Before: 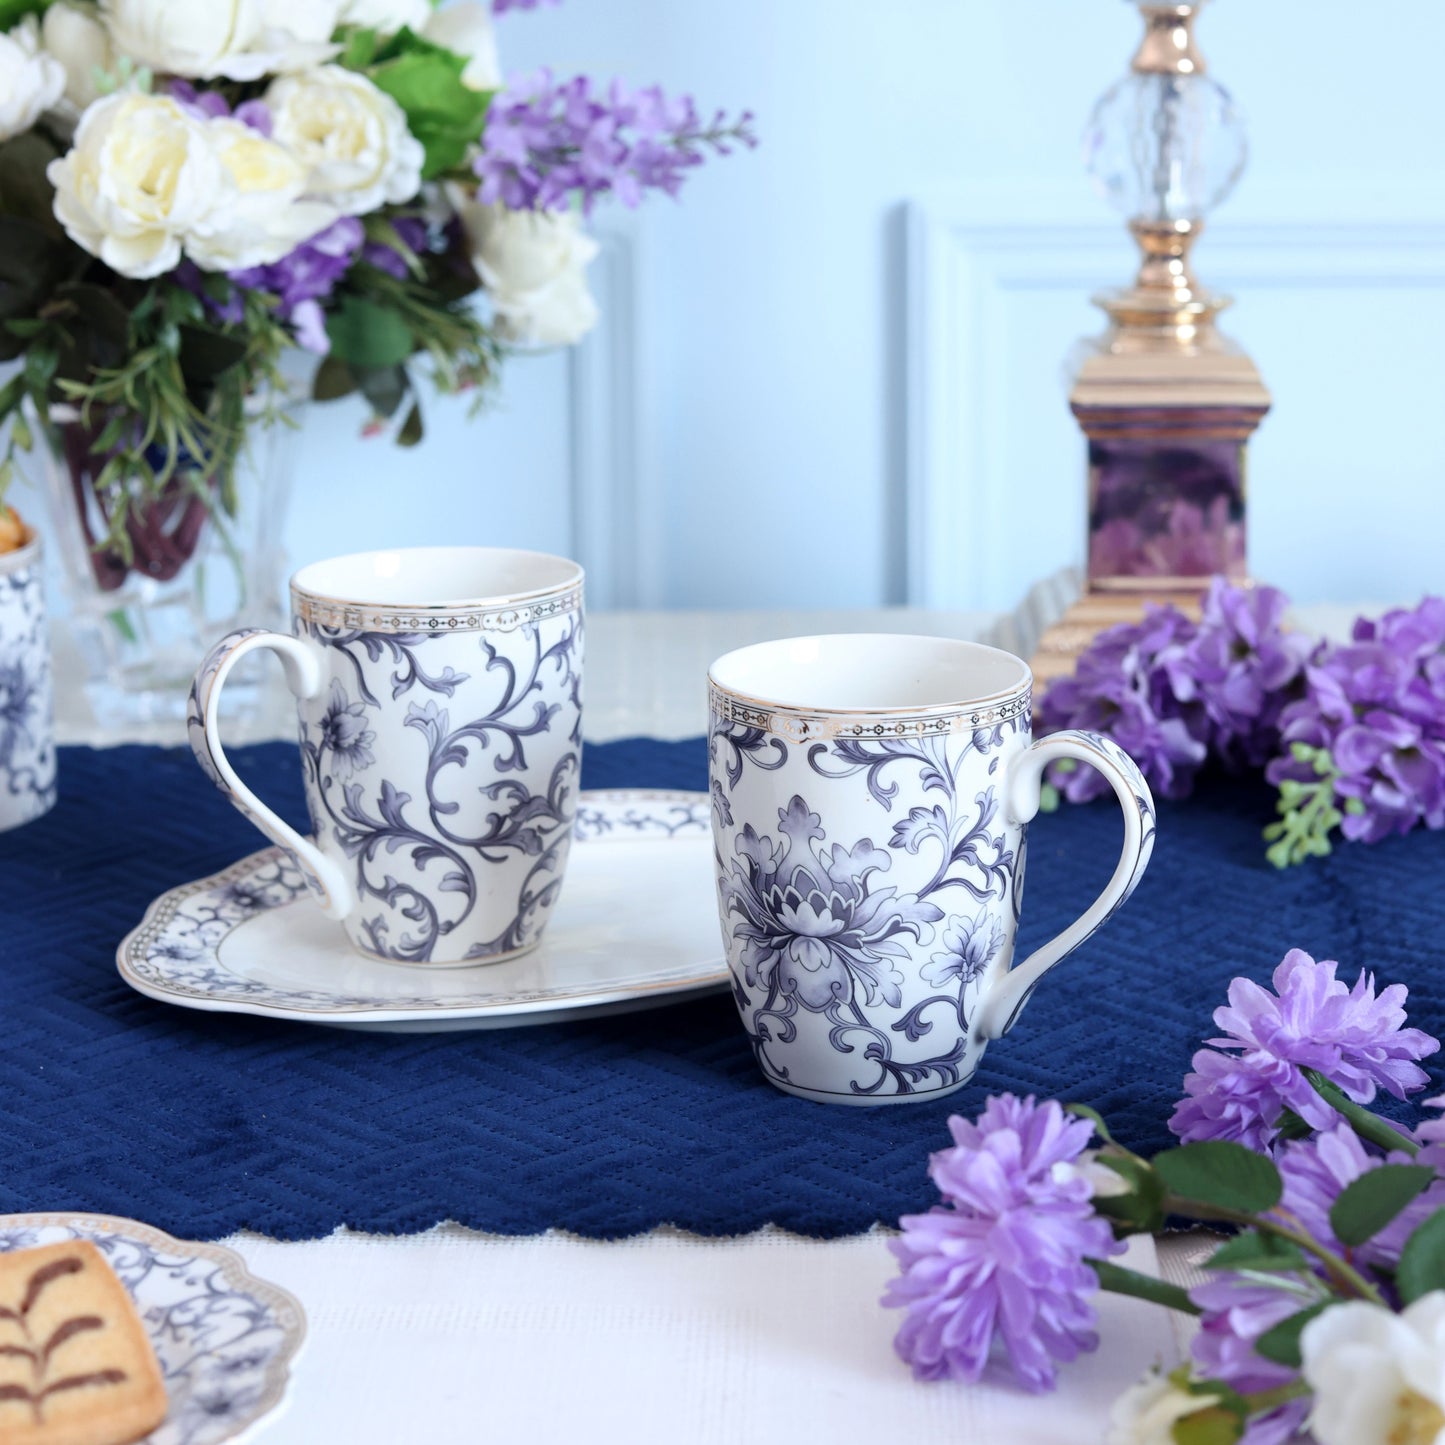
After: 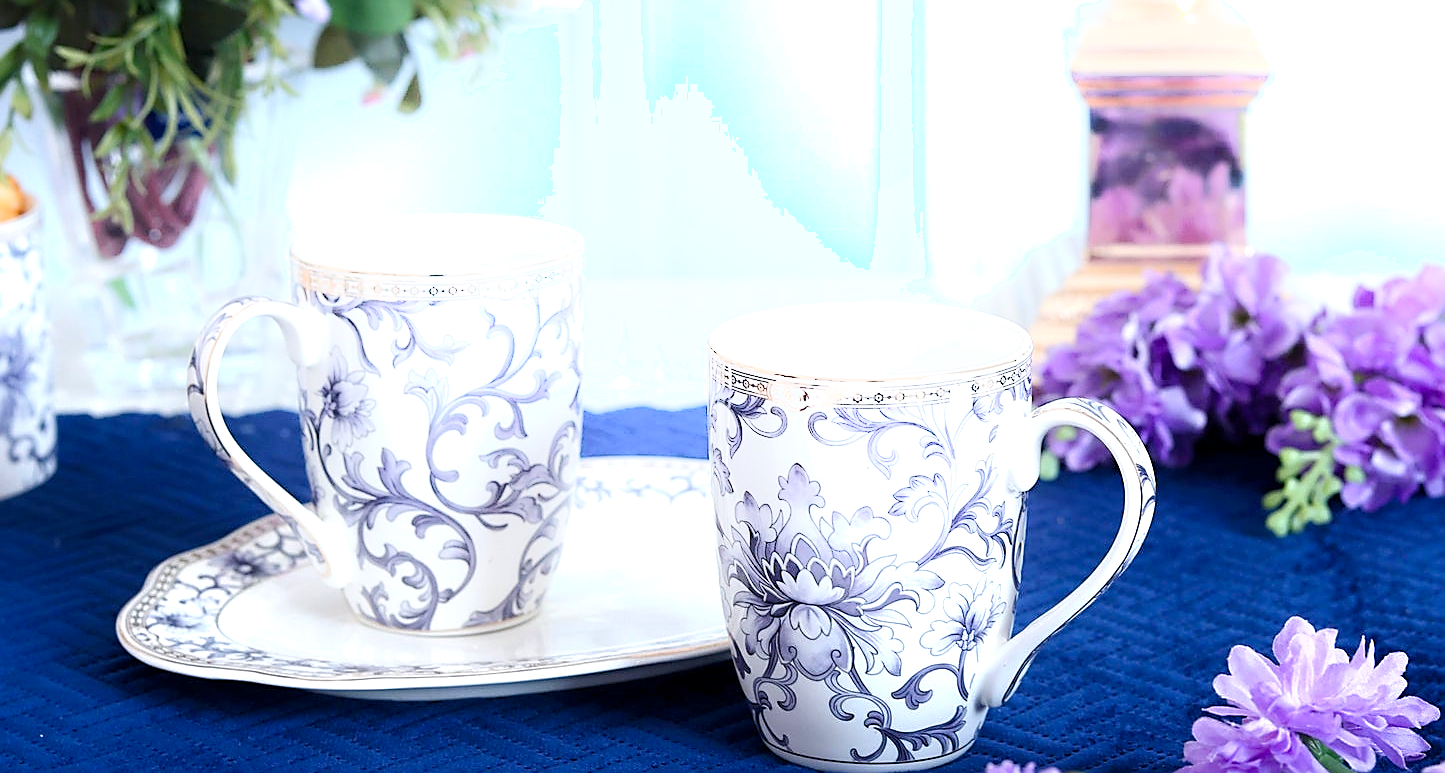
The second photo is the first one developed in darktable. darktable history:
exposure: exposure 0.64 EV, compensate highlight preservation false
tone equalizer: on, module defaults
shadows and highlights: shadows -40.15, highlights 62.88, soften with gaussian
crop and rotate: top 23.043%, bottom 23.437%
color balance rgb: perceptual saturation grading › global saturation 20%, perceptual saturation grading › highlights -25%, perceptual saturation grading › shadows 25%
sharpen: radius 1.4, amount 1.25, threshold 0.7
levels: levels [0, 0.498, 1]
